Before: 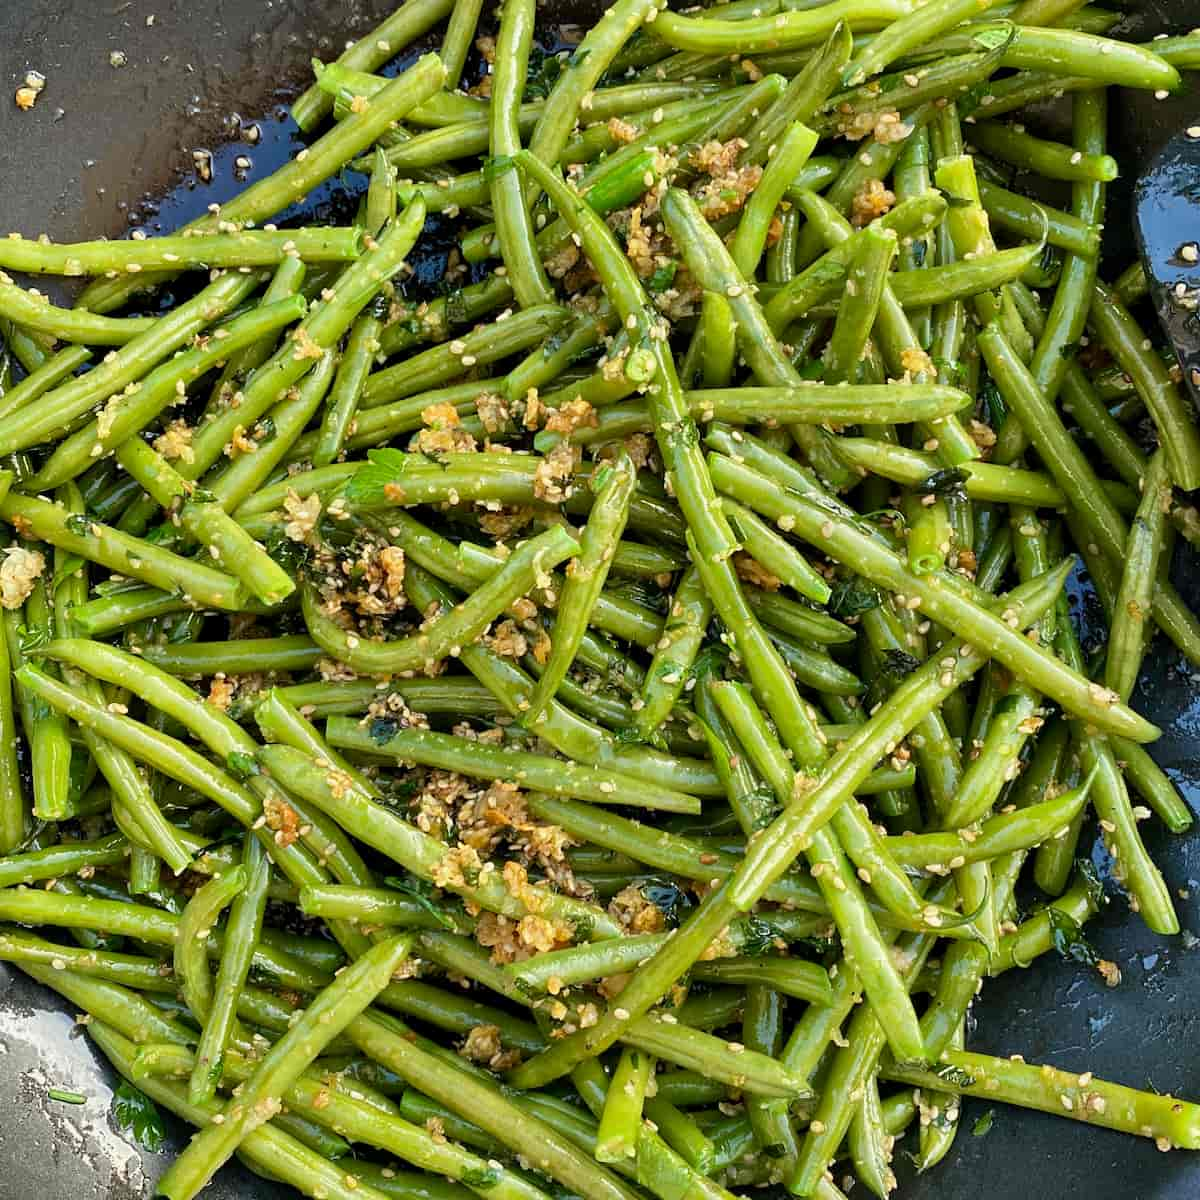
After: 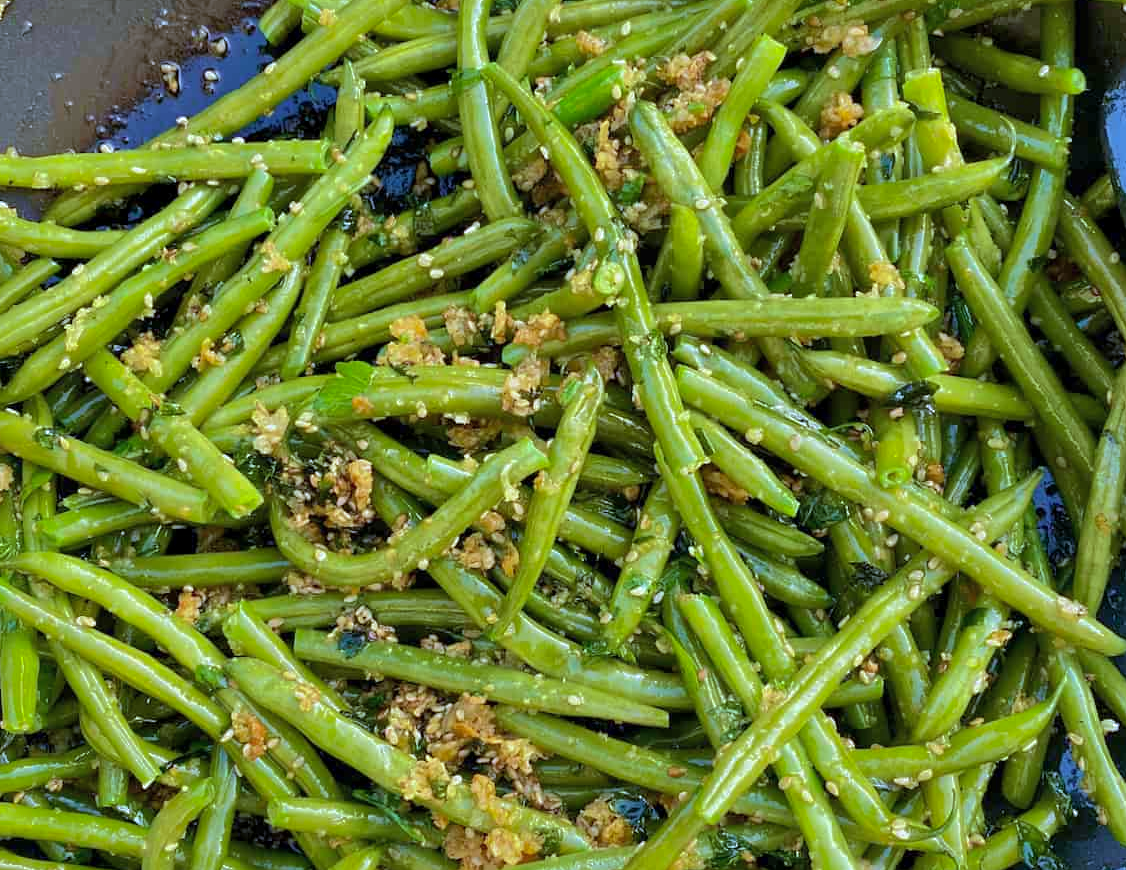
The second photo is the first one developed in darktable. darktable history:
crop: left 2.737%, top 7.287%, right 3.421%, bottom 20.179%
shadows and highlights: shadows 40, highlights -60
white balance: red 0.948, green 1.02, blue 1.176
velvia: on, module defaults
